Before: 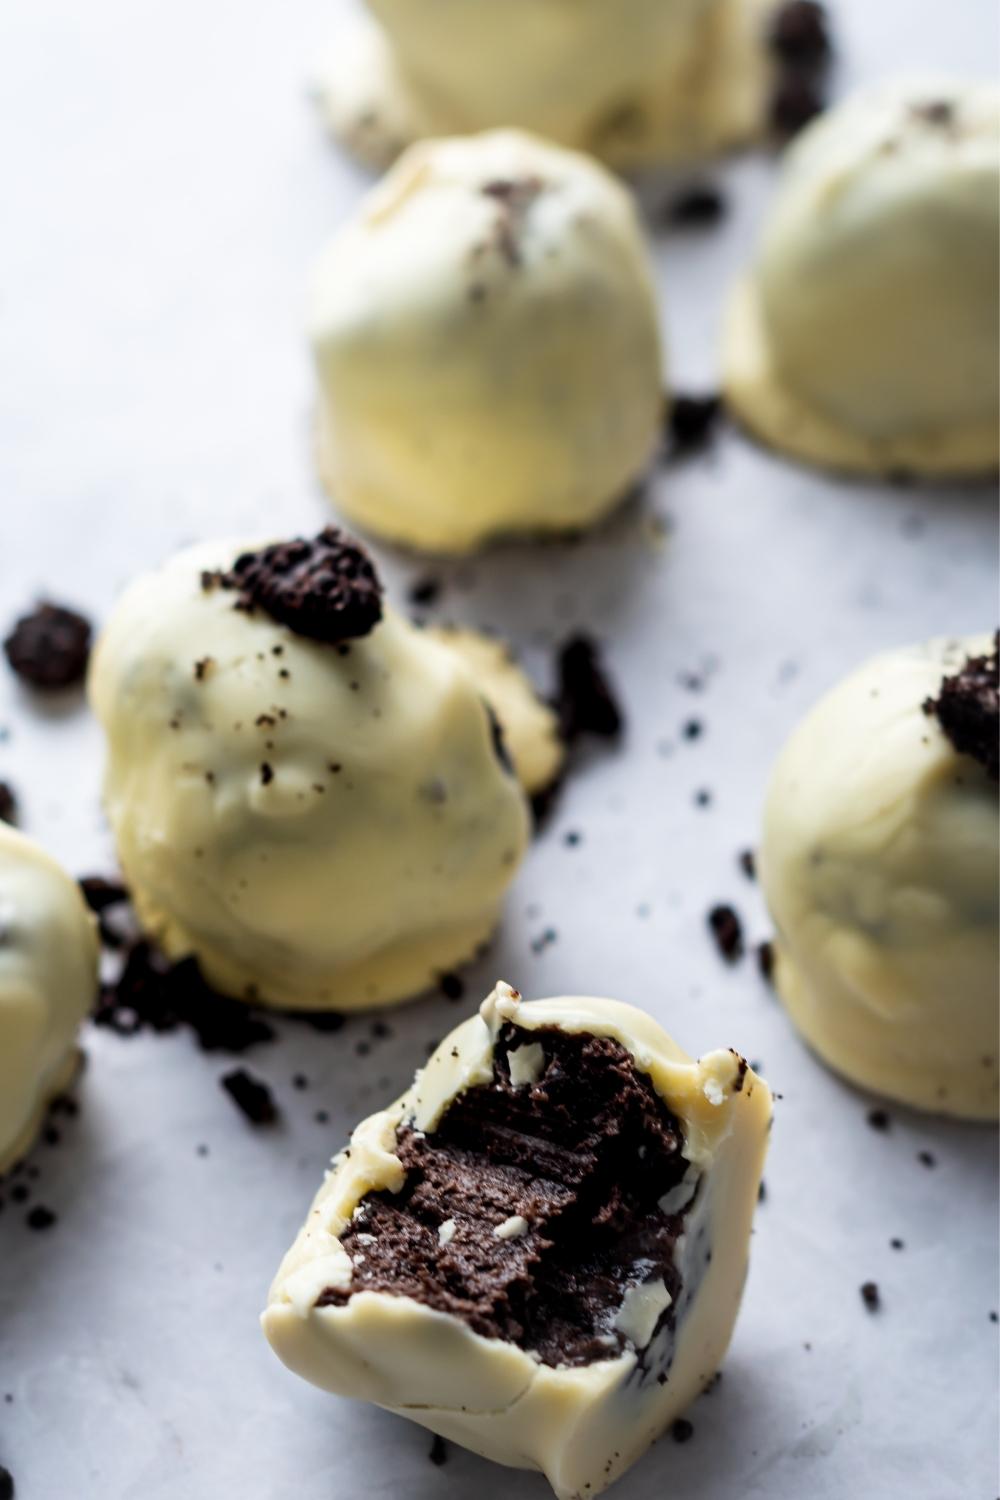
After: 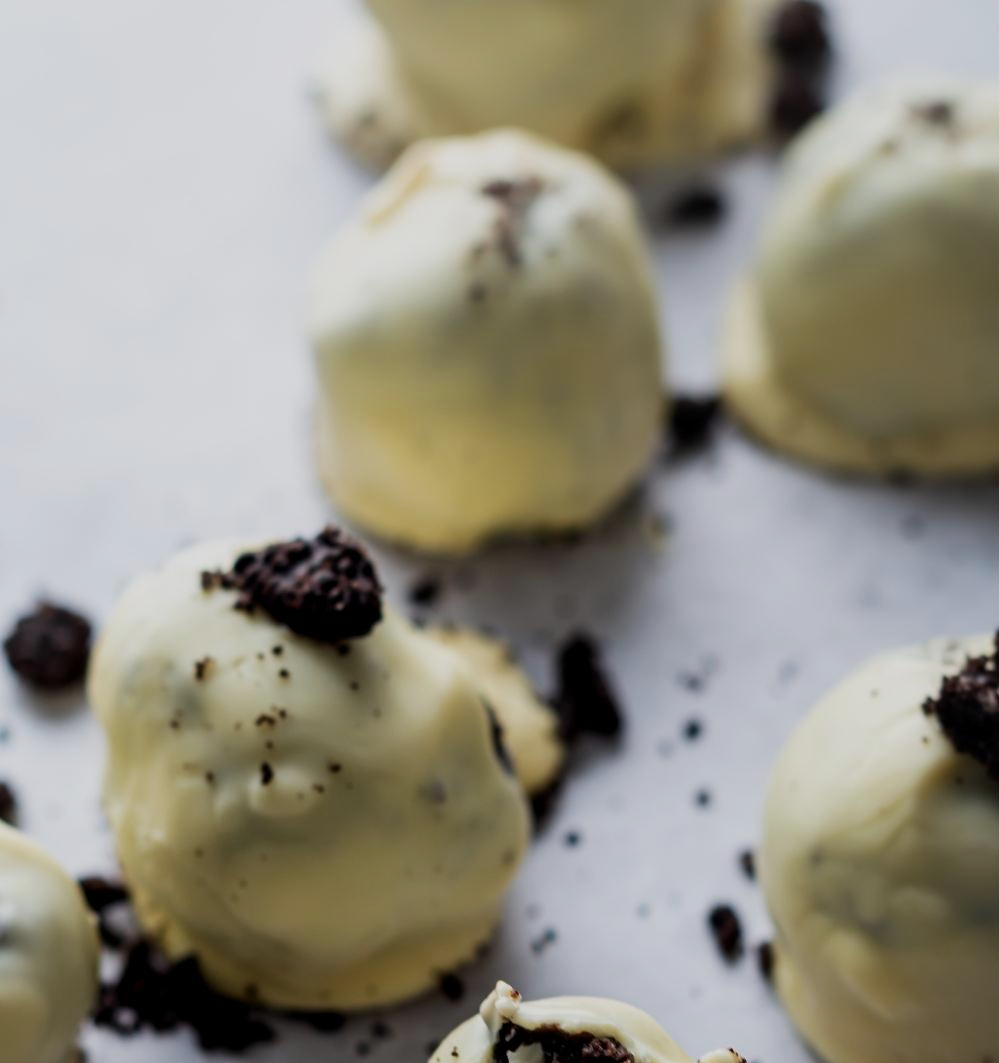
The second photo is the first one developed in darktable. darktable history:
exposure: exposure -0.488 EV, compensate exposure bias true, compensate highlight preservation false
crop: bottom 29.095%
